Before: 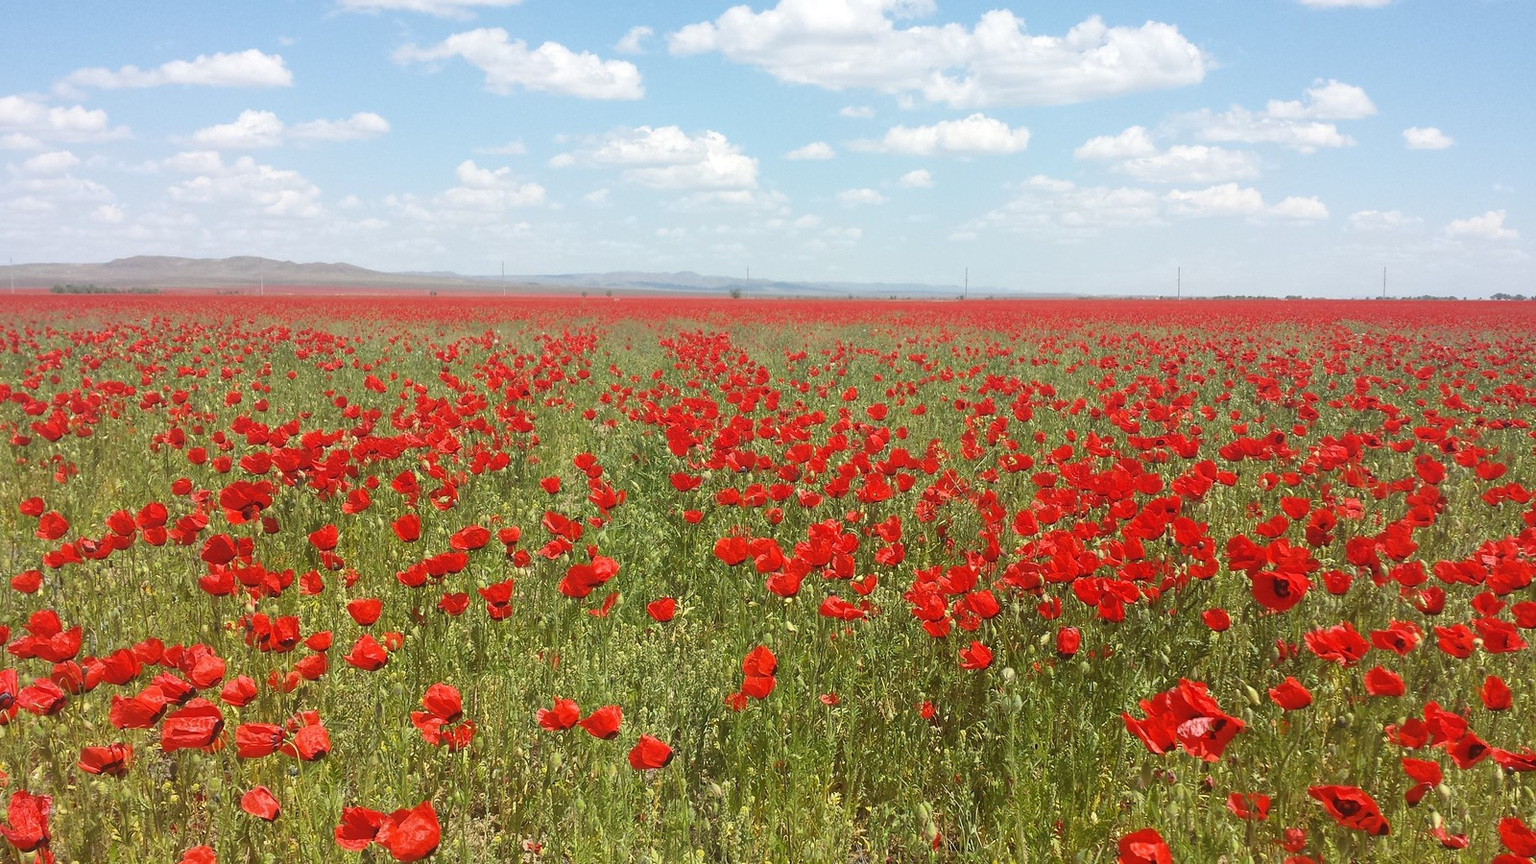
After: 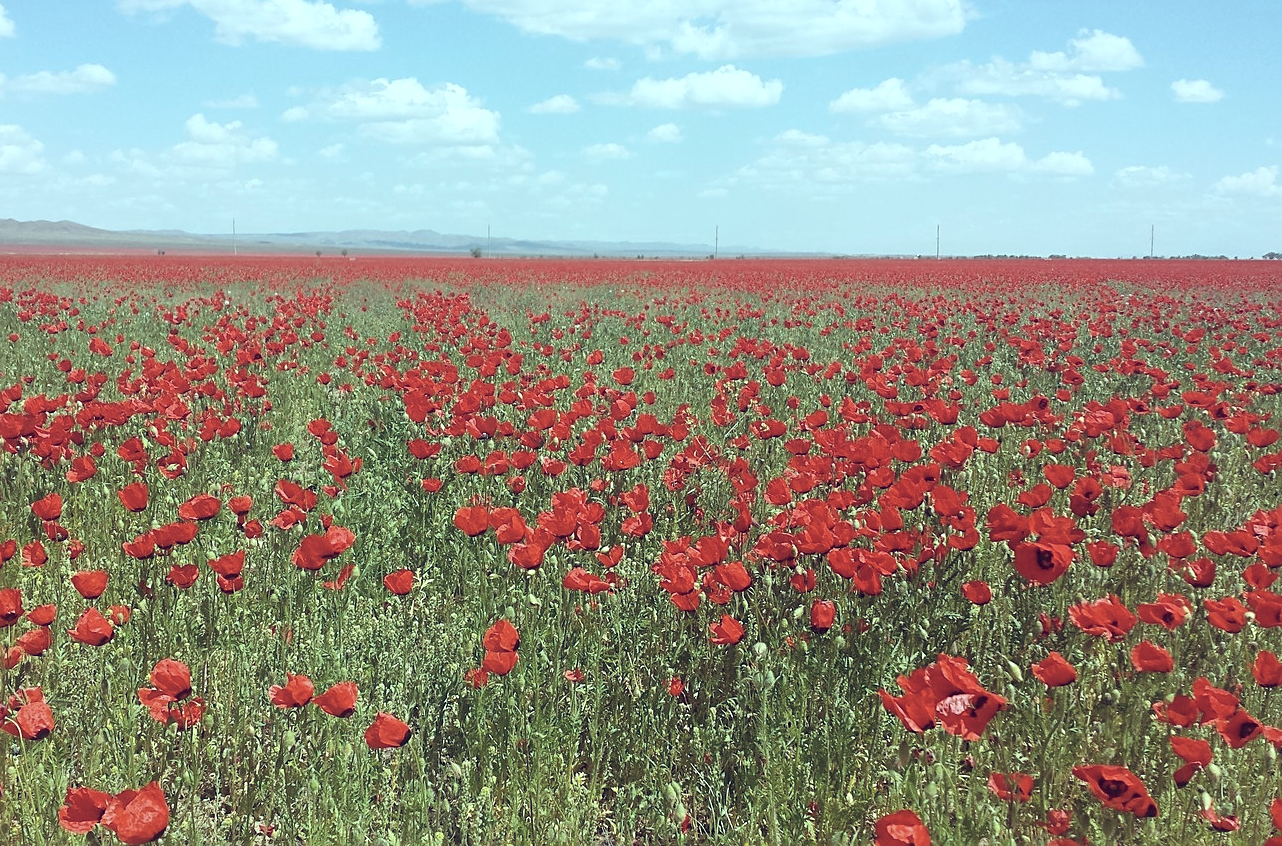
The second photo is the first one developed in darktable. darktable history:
sharpen: amount 0.496
crop and rotate: left 18.149%, top 6%, right 1.714%
color balance rgb: power › luminance 1.336%, highlights gain › chroma 4.06%, highlights gain › hue 203.19°, global offset › luminance -0.277%, global offset › chroma 0.311%, global offset › hue 259.9°, perceptual saturation grading › global saturation 7.291%, perceptual saturation grading › shadows 3.811%, global vibrance 14.752%
contrast brightness saturation: contrast 0.099, saturation -0.292
